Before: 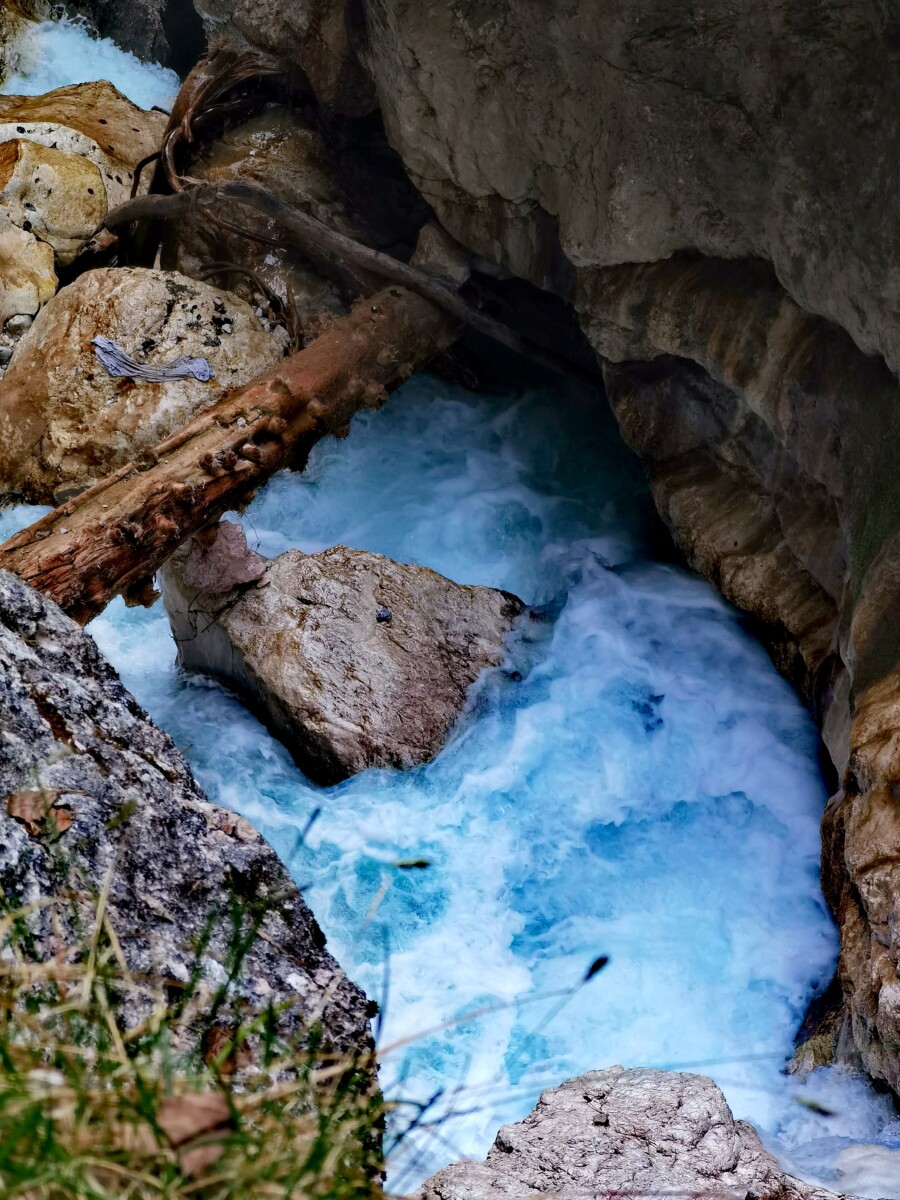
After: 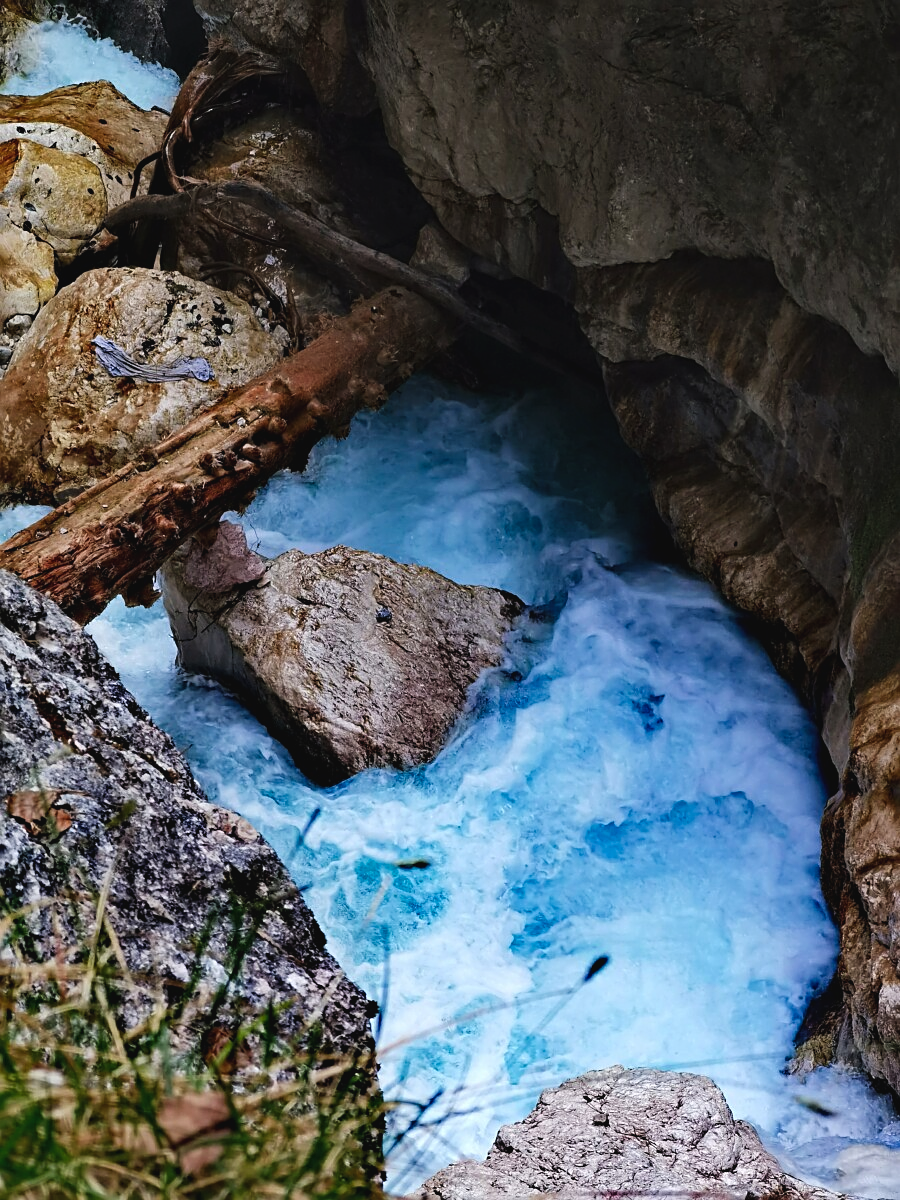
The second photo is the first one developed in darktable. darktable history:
sharpen: on, module defaults
tone curve: curves: ch0 [(0, 0.032) (0.181, 0.156) (0.751, 0.762) (1, 1)], preserve colors none
